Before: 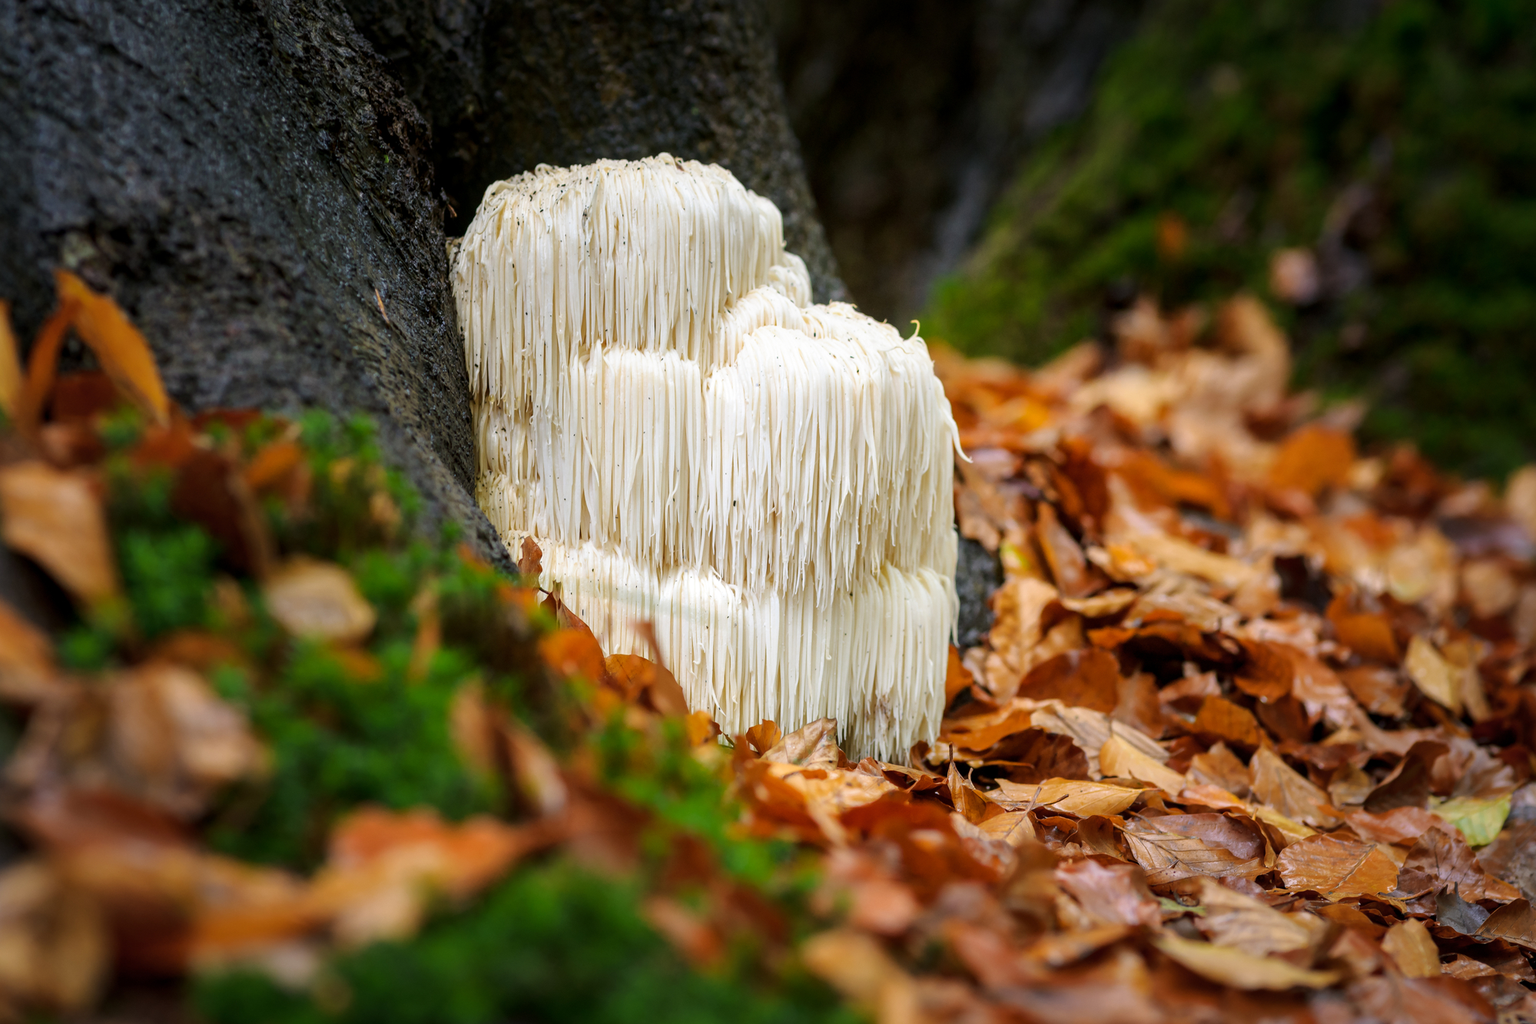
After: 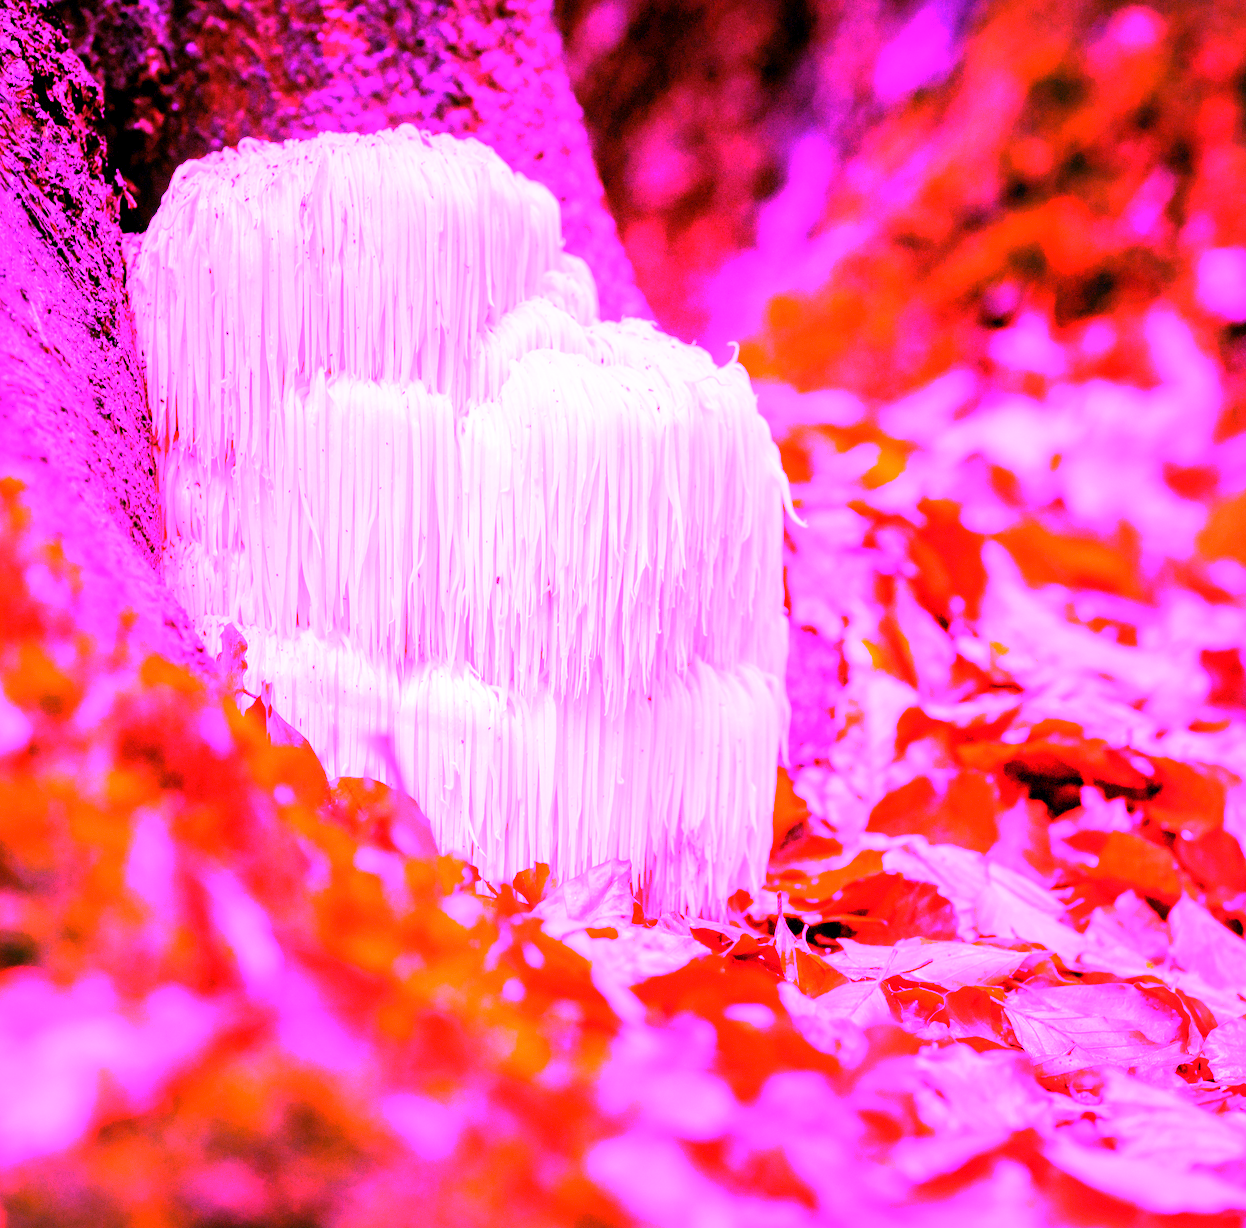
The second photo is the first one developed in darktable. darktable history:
crop and rotate: left 22.918%, top 5.629%, right 14.711%, bottom 2.247%
white balance: red 8, blue 8
